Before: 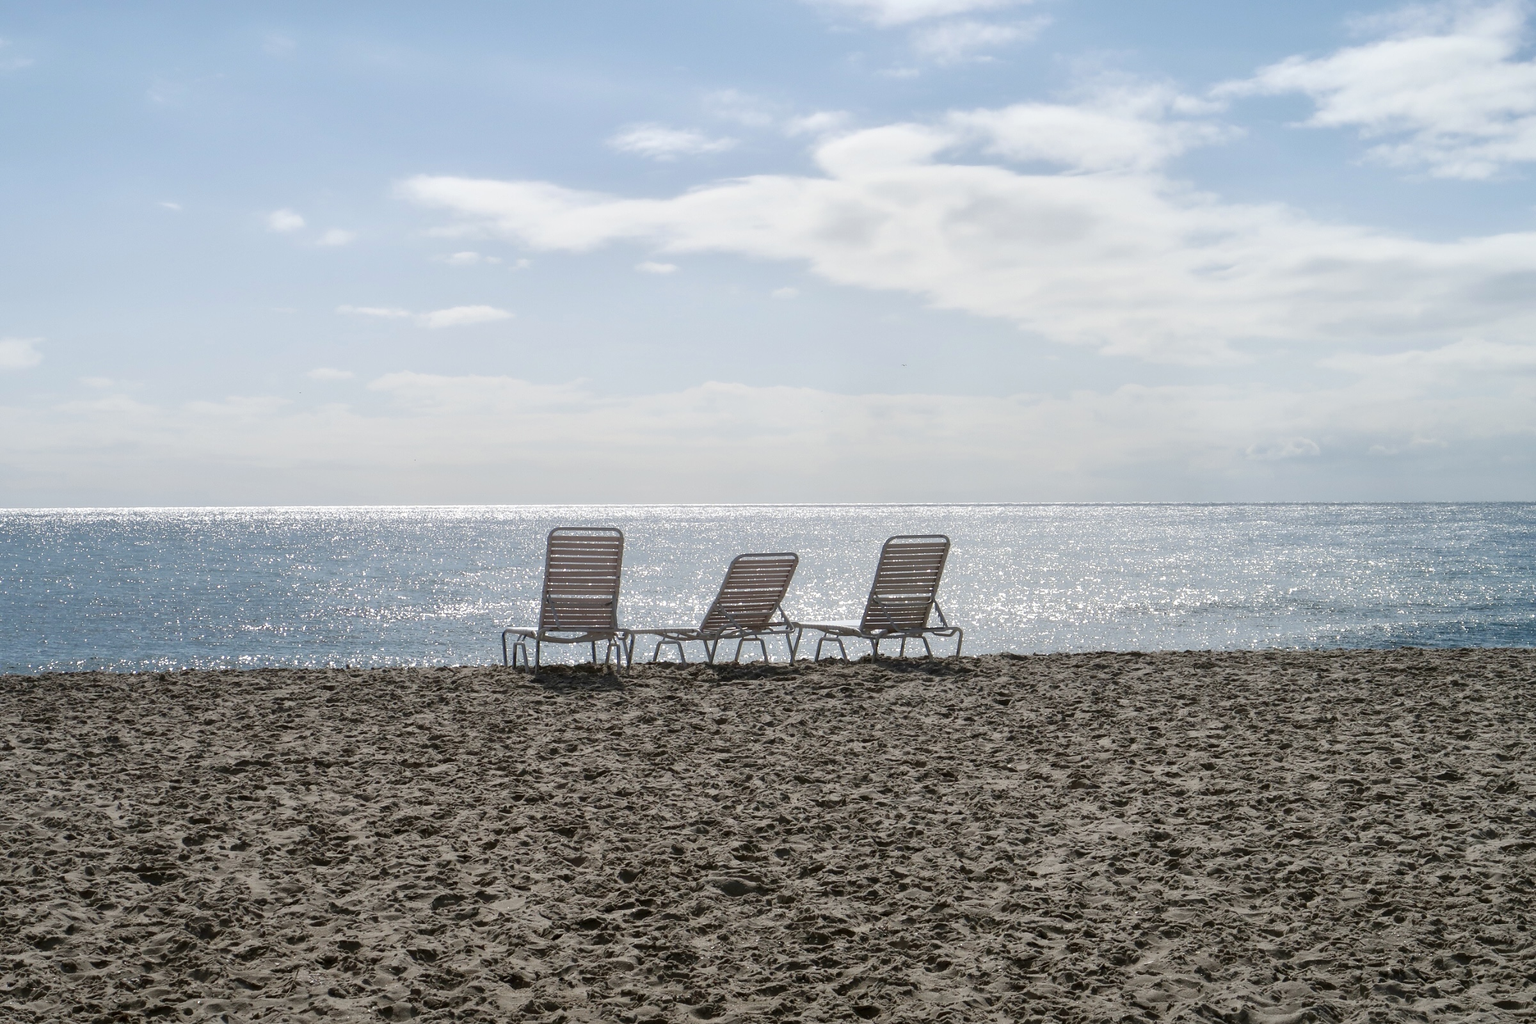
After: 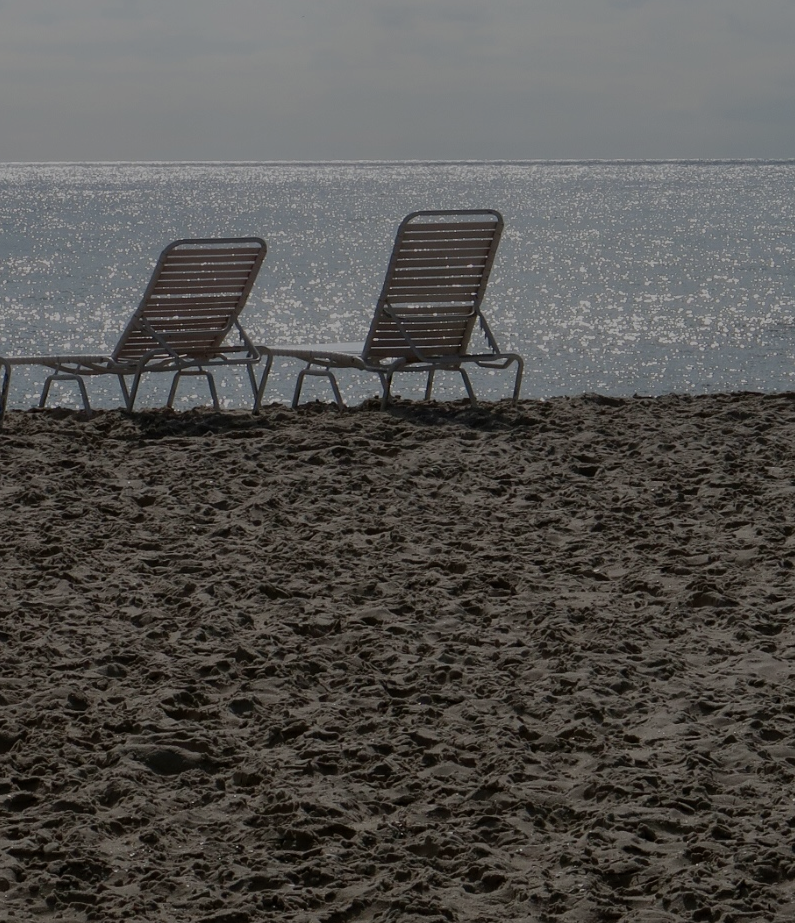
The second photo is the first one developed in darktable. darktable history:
exposure: exposure -1.468 EV, compensate highlight preservation false
crop: left 40.878%, top 39.176%, right 25.993%, bottom 3.081%
bloom: size 38%, threshold 95%, strength 30%
